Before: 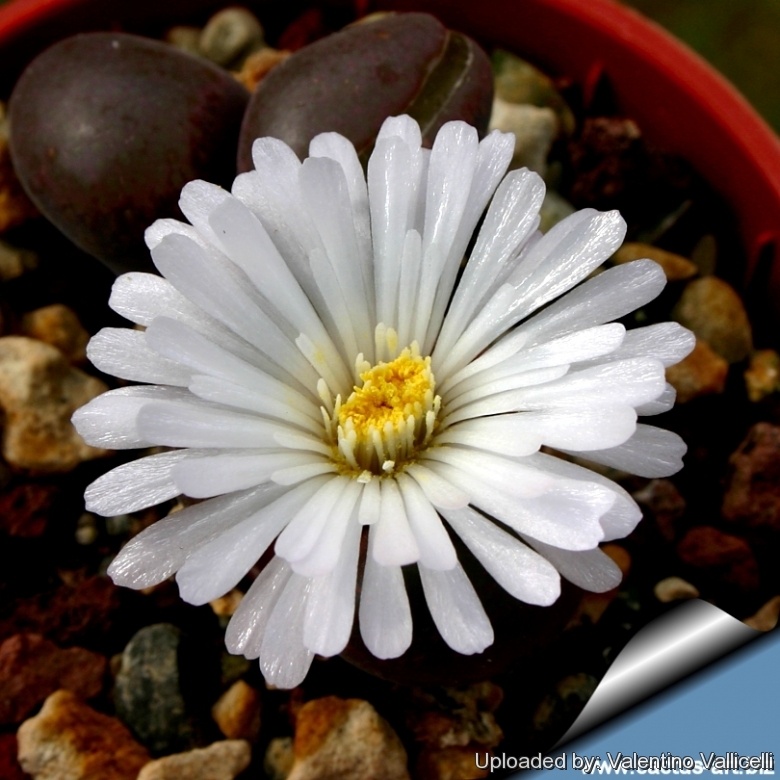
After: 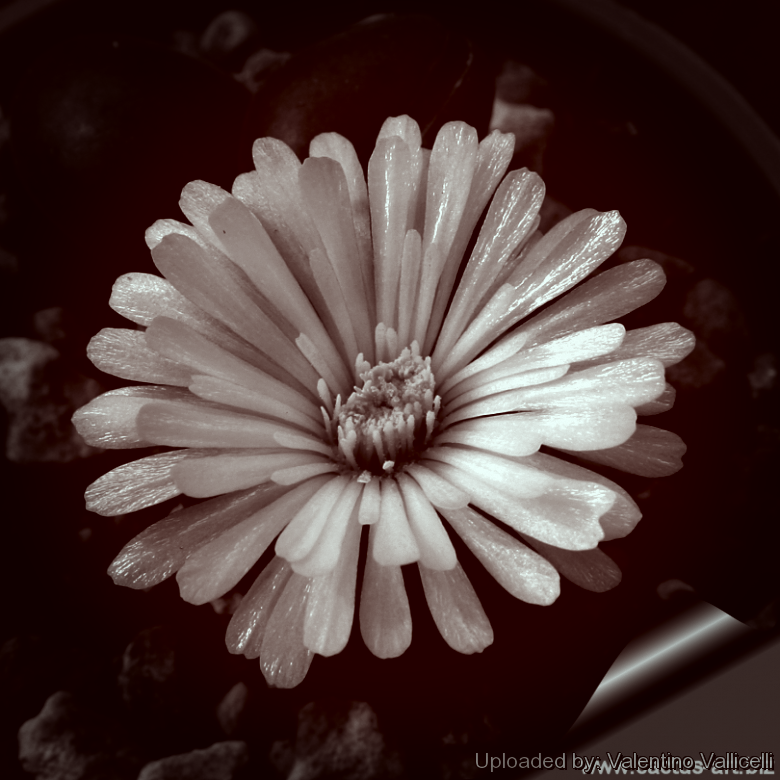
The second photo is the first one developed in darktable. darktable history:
local contrast: highlights 100%, shadows 100%, detail 120%, midtone range 0.2
vignetting: fall-off start 66.7%, fall-off radius 39.74%, brightness -0.576, saturation -0.258, automatic ratio true, width/height ratio 0.671, dithering 16-bit output
contrast brightness saturation: contrast -0.03, brightness -0.59, saturation -1
color correction: highlights a* -7.23, highlights b* -0.161, shadows a* 20.08, shadows b* 11.73
